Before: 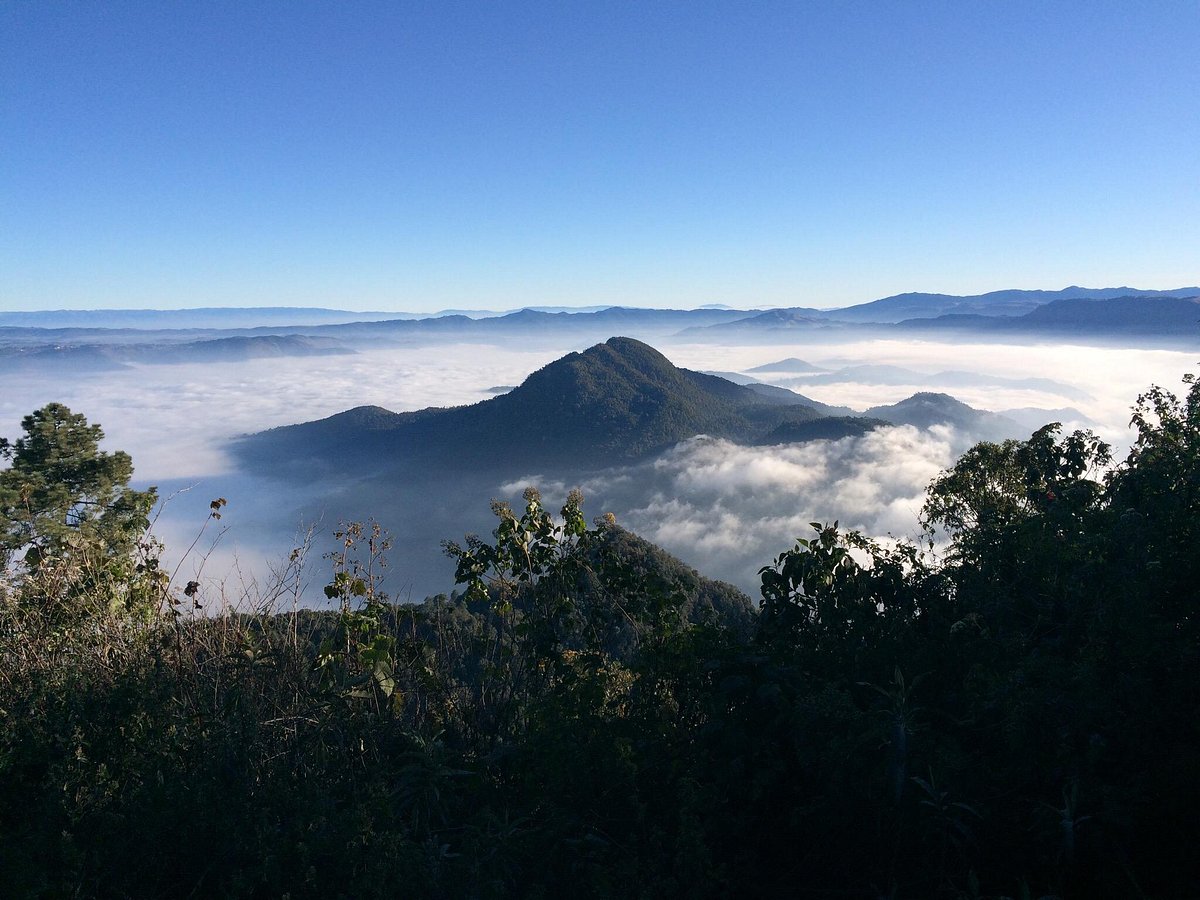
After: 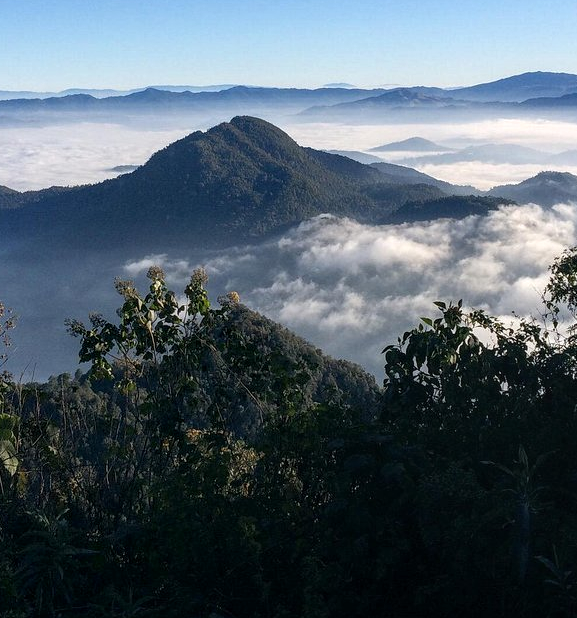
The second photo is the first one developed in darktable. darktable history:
crop: left 31.415%, top 24.606%, right 20.427%, bottom 6.626%
local contrast: detail 130%
